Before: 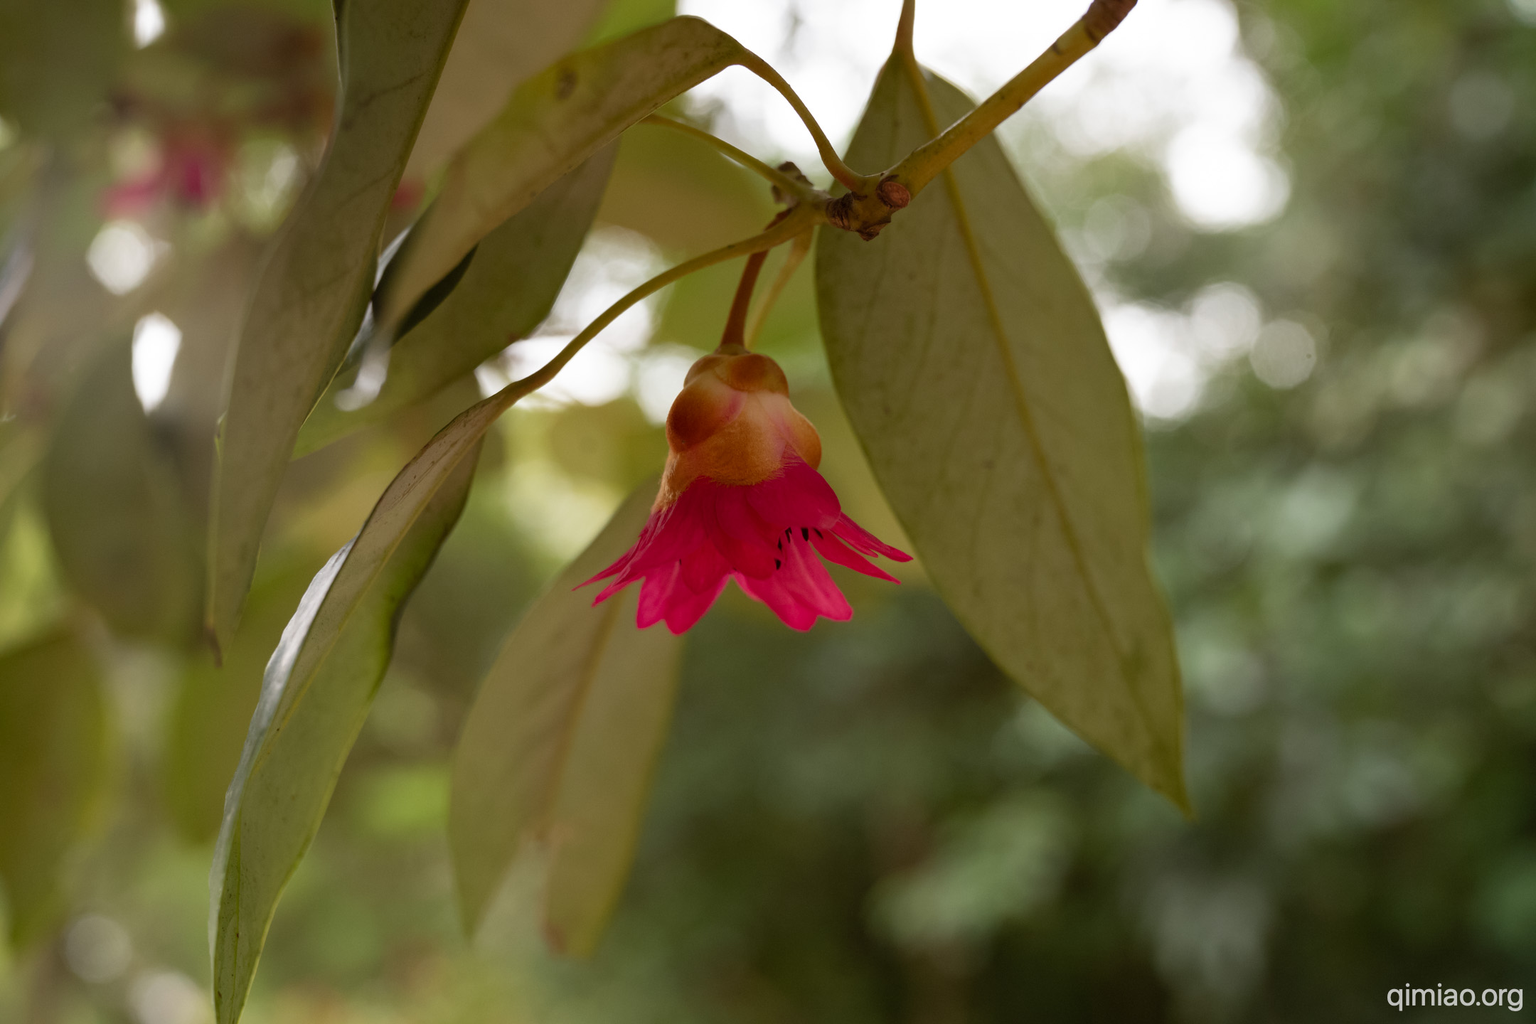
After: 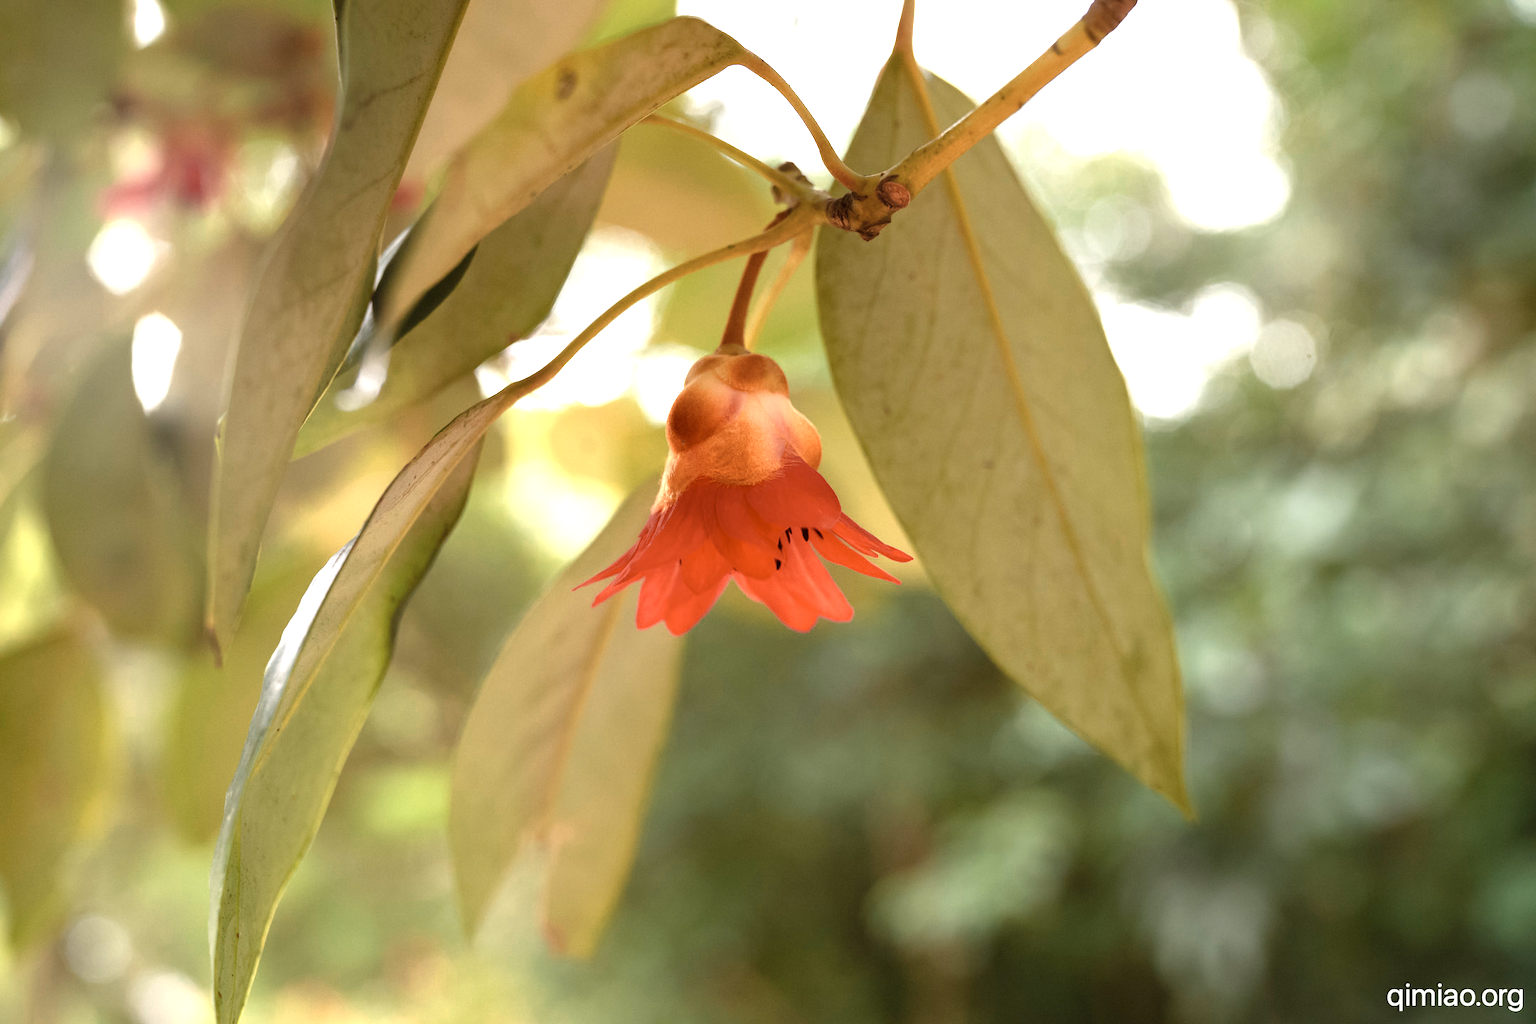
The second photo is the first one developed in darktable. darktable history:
color zones: curves: ch0 [(0.018, 0.548) (0.197, 0.654) (0.425, 0.447) (0.605, 0.658) (0.732, 0.579)]; ch1 [(0.105, 0.531) (0.224, 0.531) (0.386, 0.39) (0.618, 0.456) (0.732, 0.456) (0.956, 0.421)]; ch2 [(0.039, 0.583) (0.215, 0.465) (0.399, 0.544) (0.465, 0.548) (0.614, 0.447) (0.724, 0.43) (0.882, 0.623) (0.956, 0.632)]
exposure: exposure 1 EV, compensate highlight preservation false
